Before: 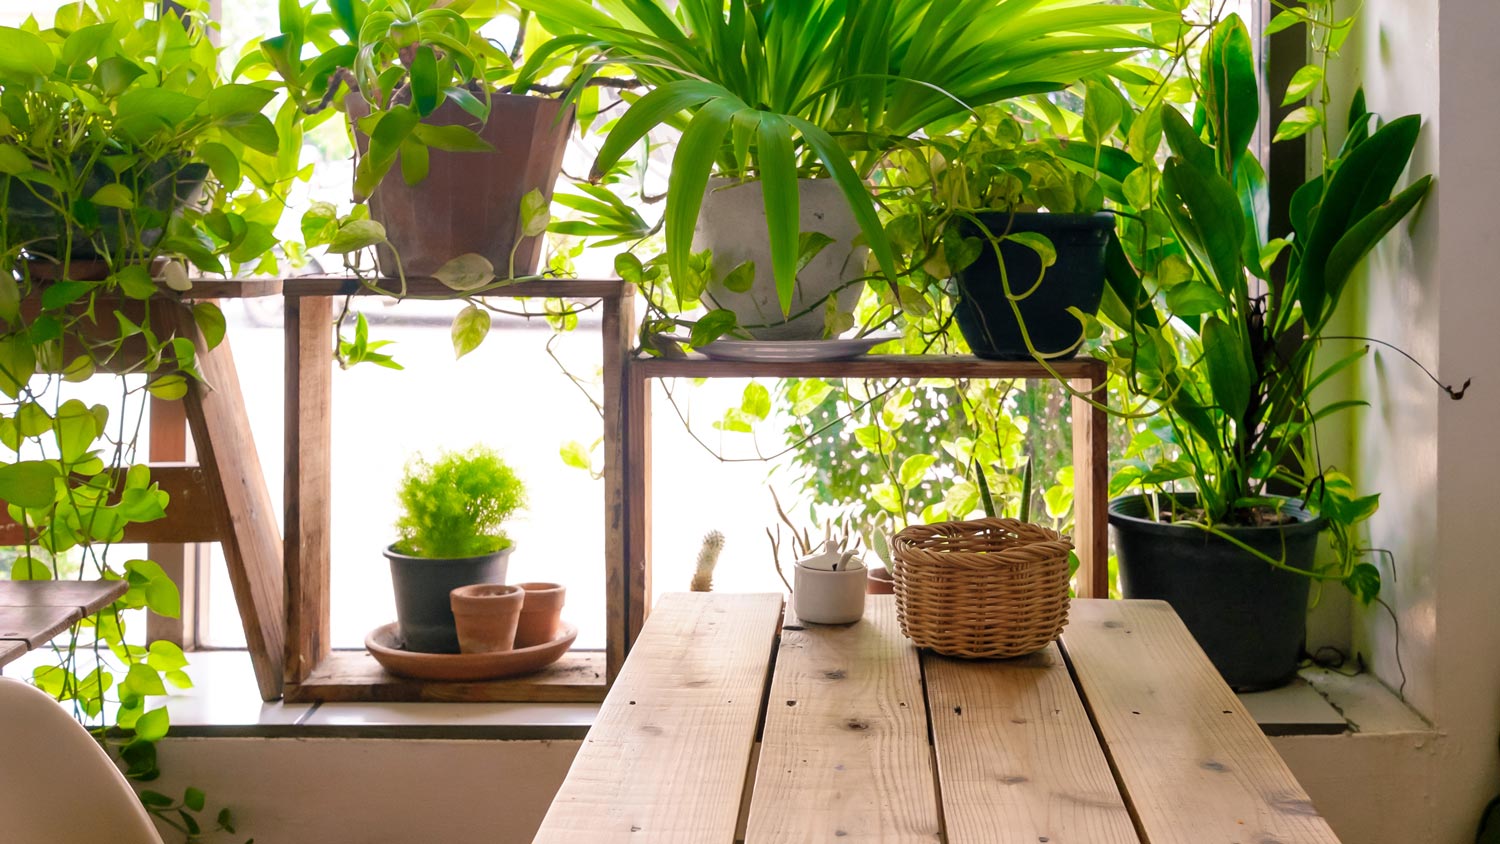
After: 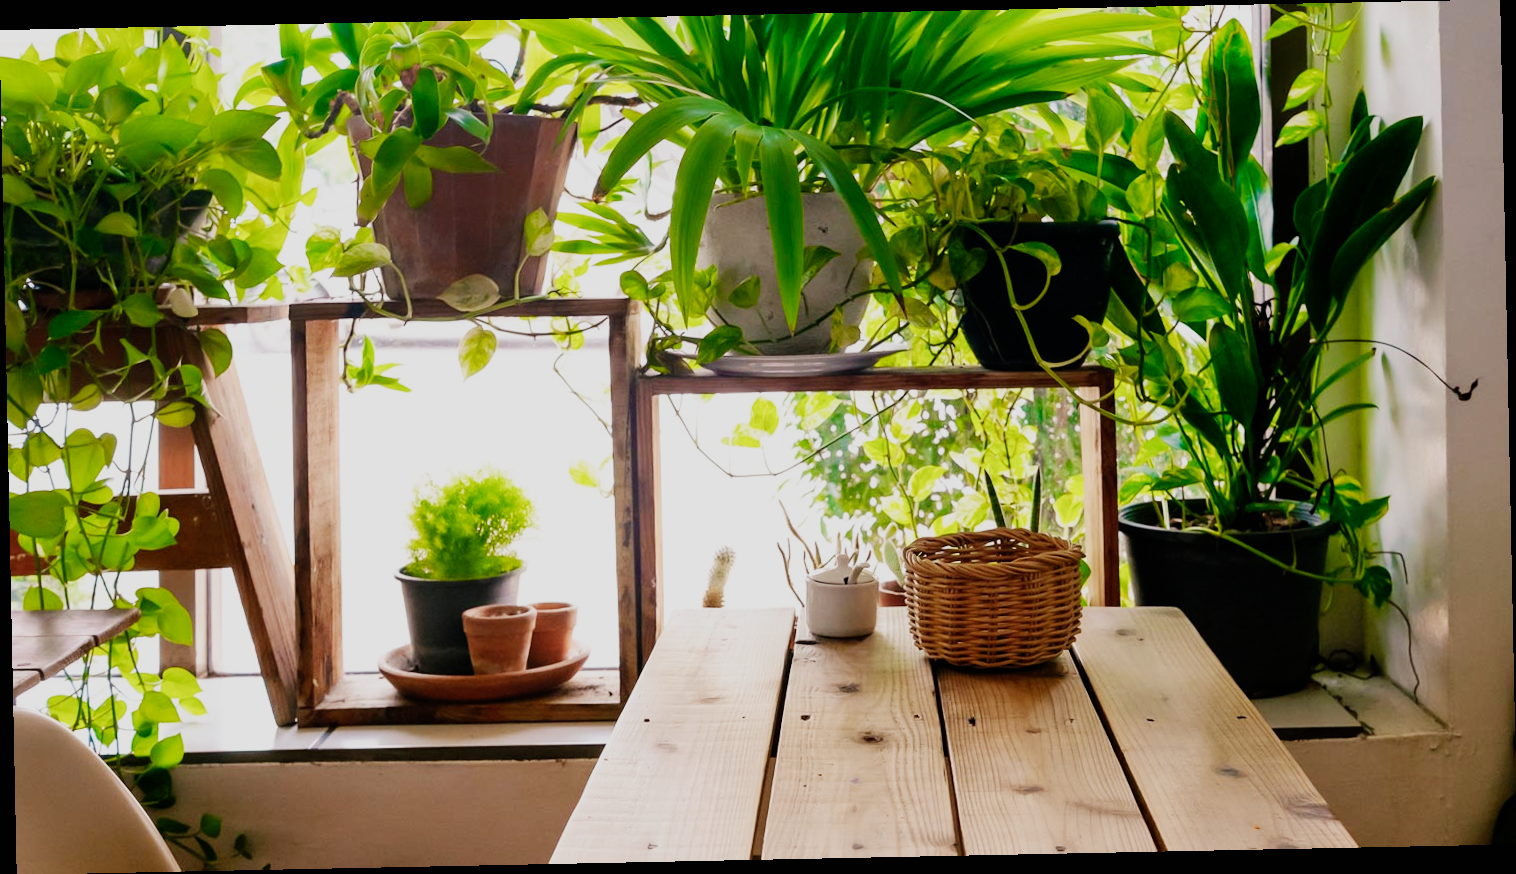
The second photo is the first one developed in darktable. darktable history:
rotate and perspective: rotation -1.17°, automatic cropping off
sigmoid: contrast 1.7, skew -0.2, preserve hue 0%, red attenuation 0.1, red rotation 0.035, green attenuation 0.1, green rotation -0.017, blue attenuation 0.15, blue rotation -0.052, base primaries Rec2020
